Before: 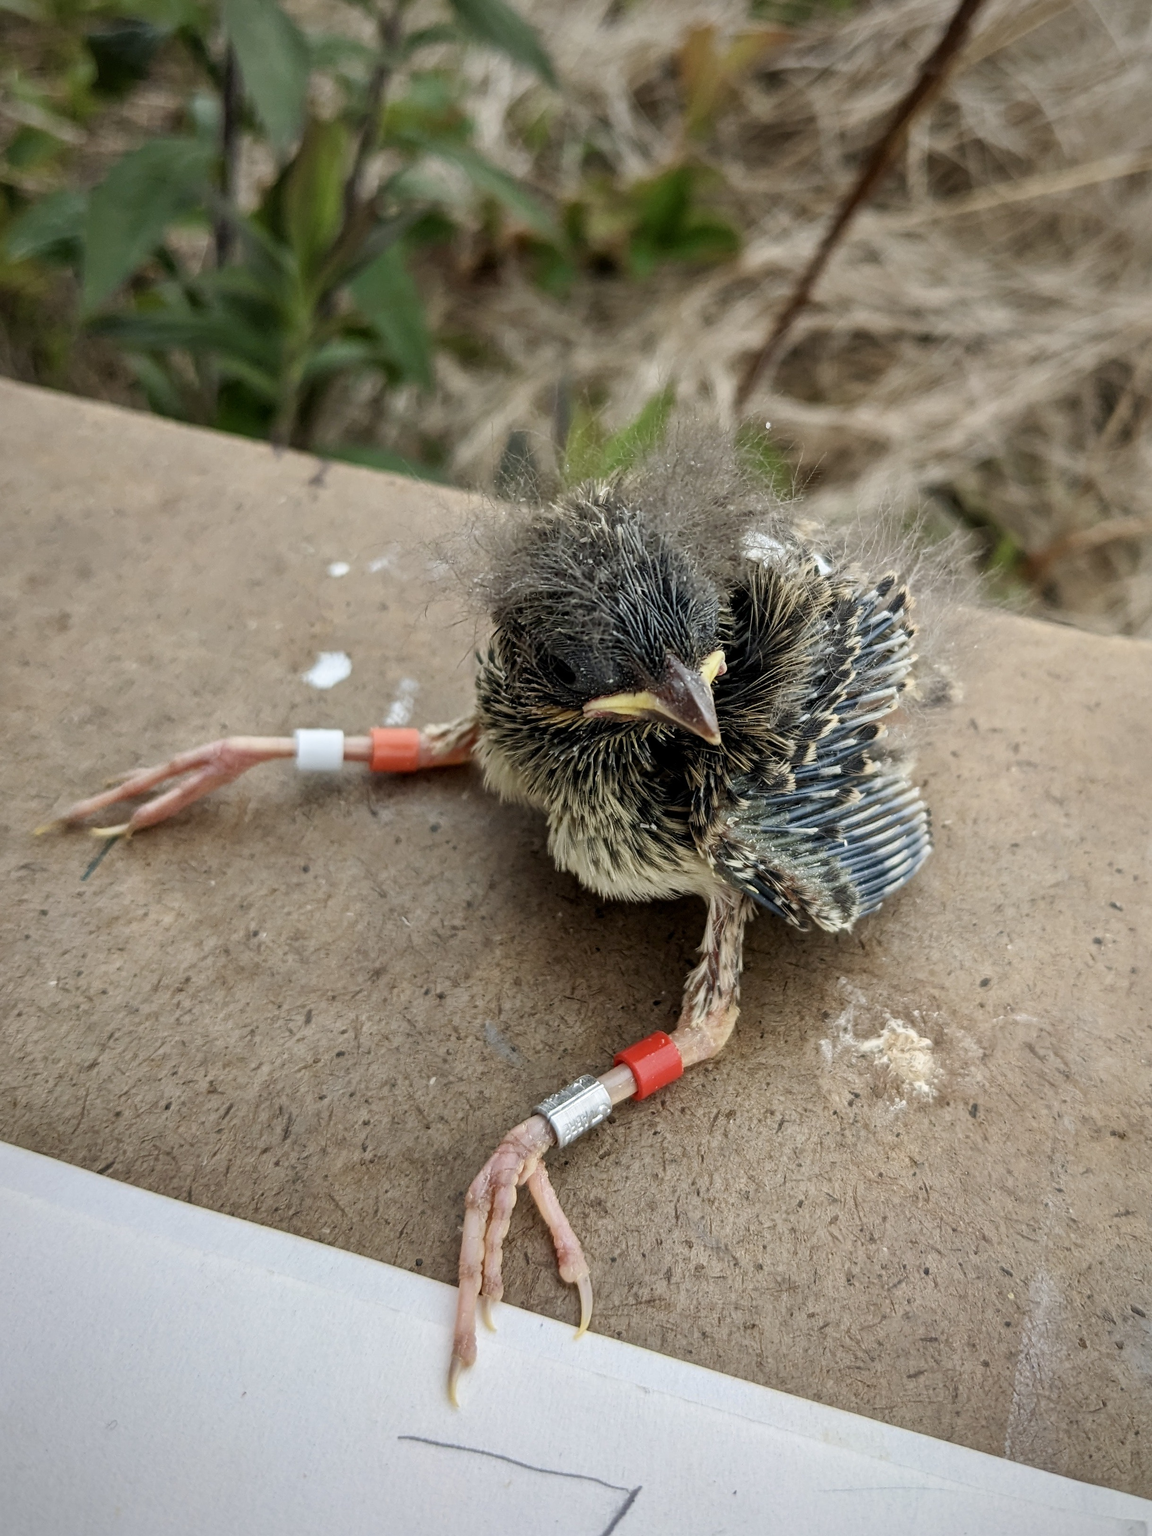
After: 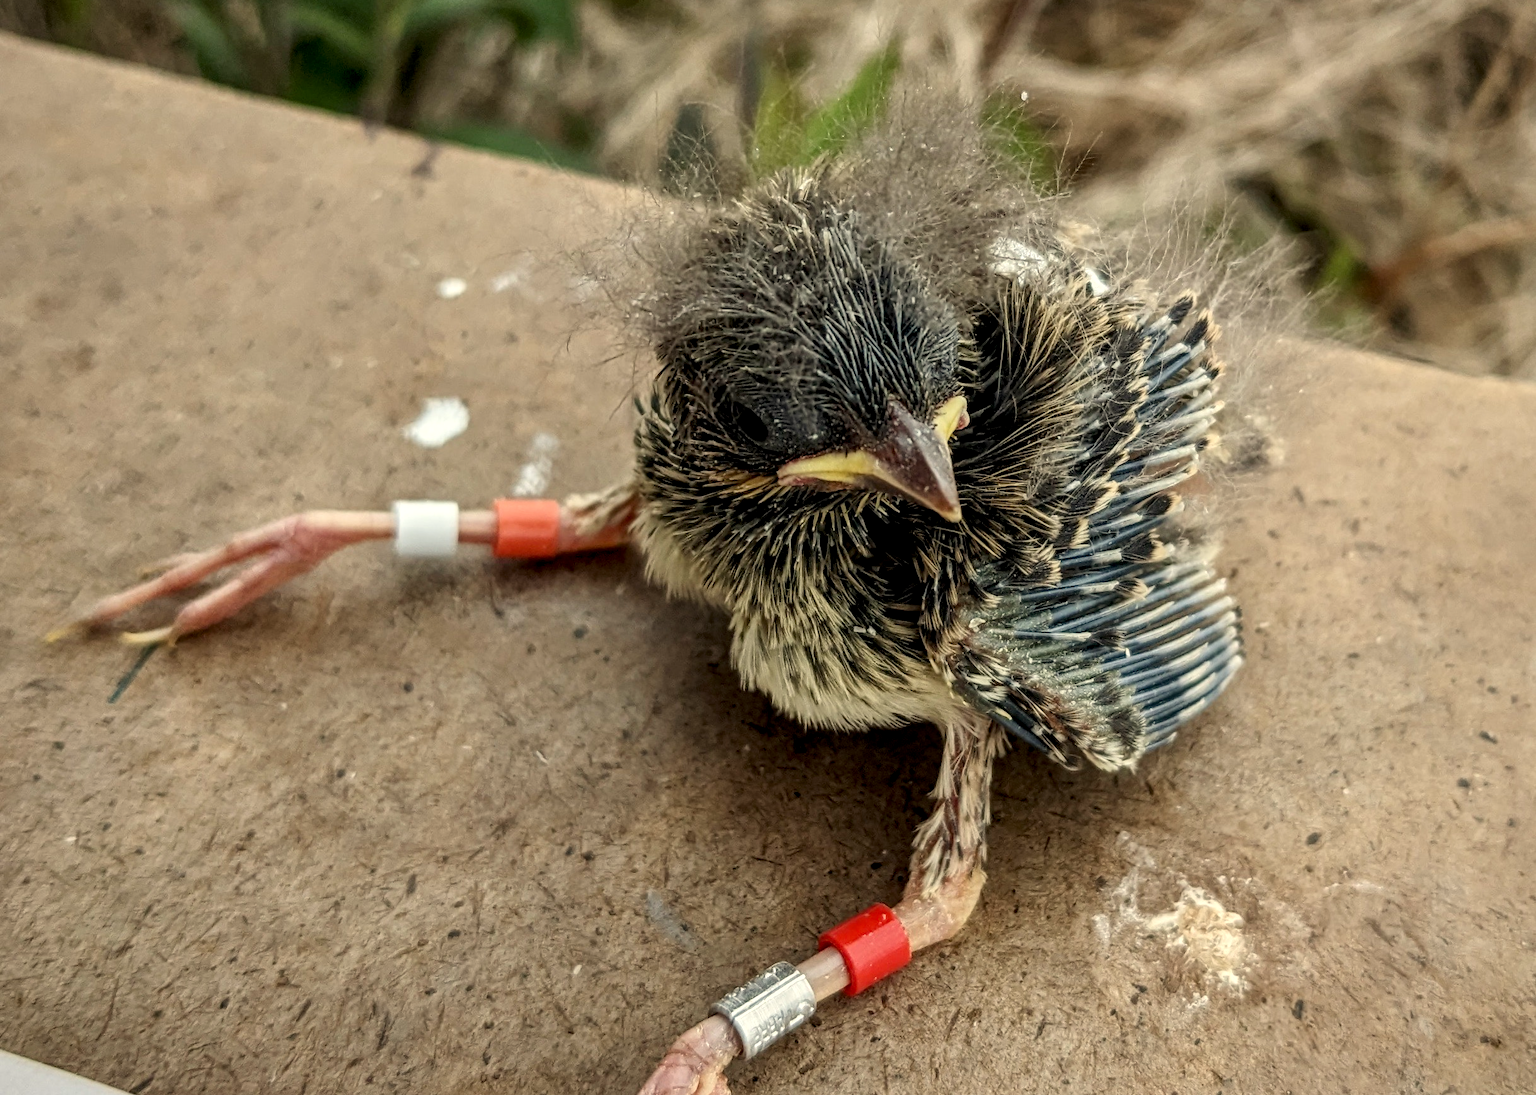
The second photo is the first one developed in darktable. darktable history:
crop and rotate: top 23.043%, bottom 23.437%
local contrast: detail 130%
white balance: red 1.029, blue 0.92
